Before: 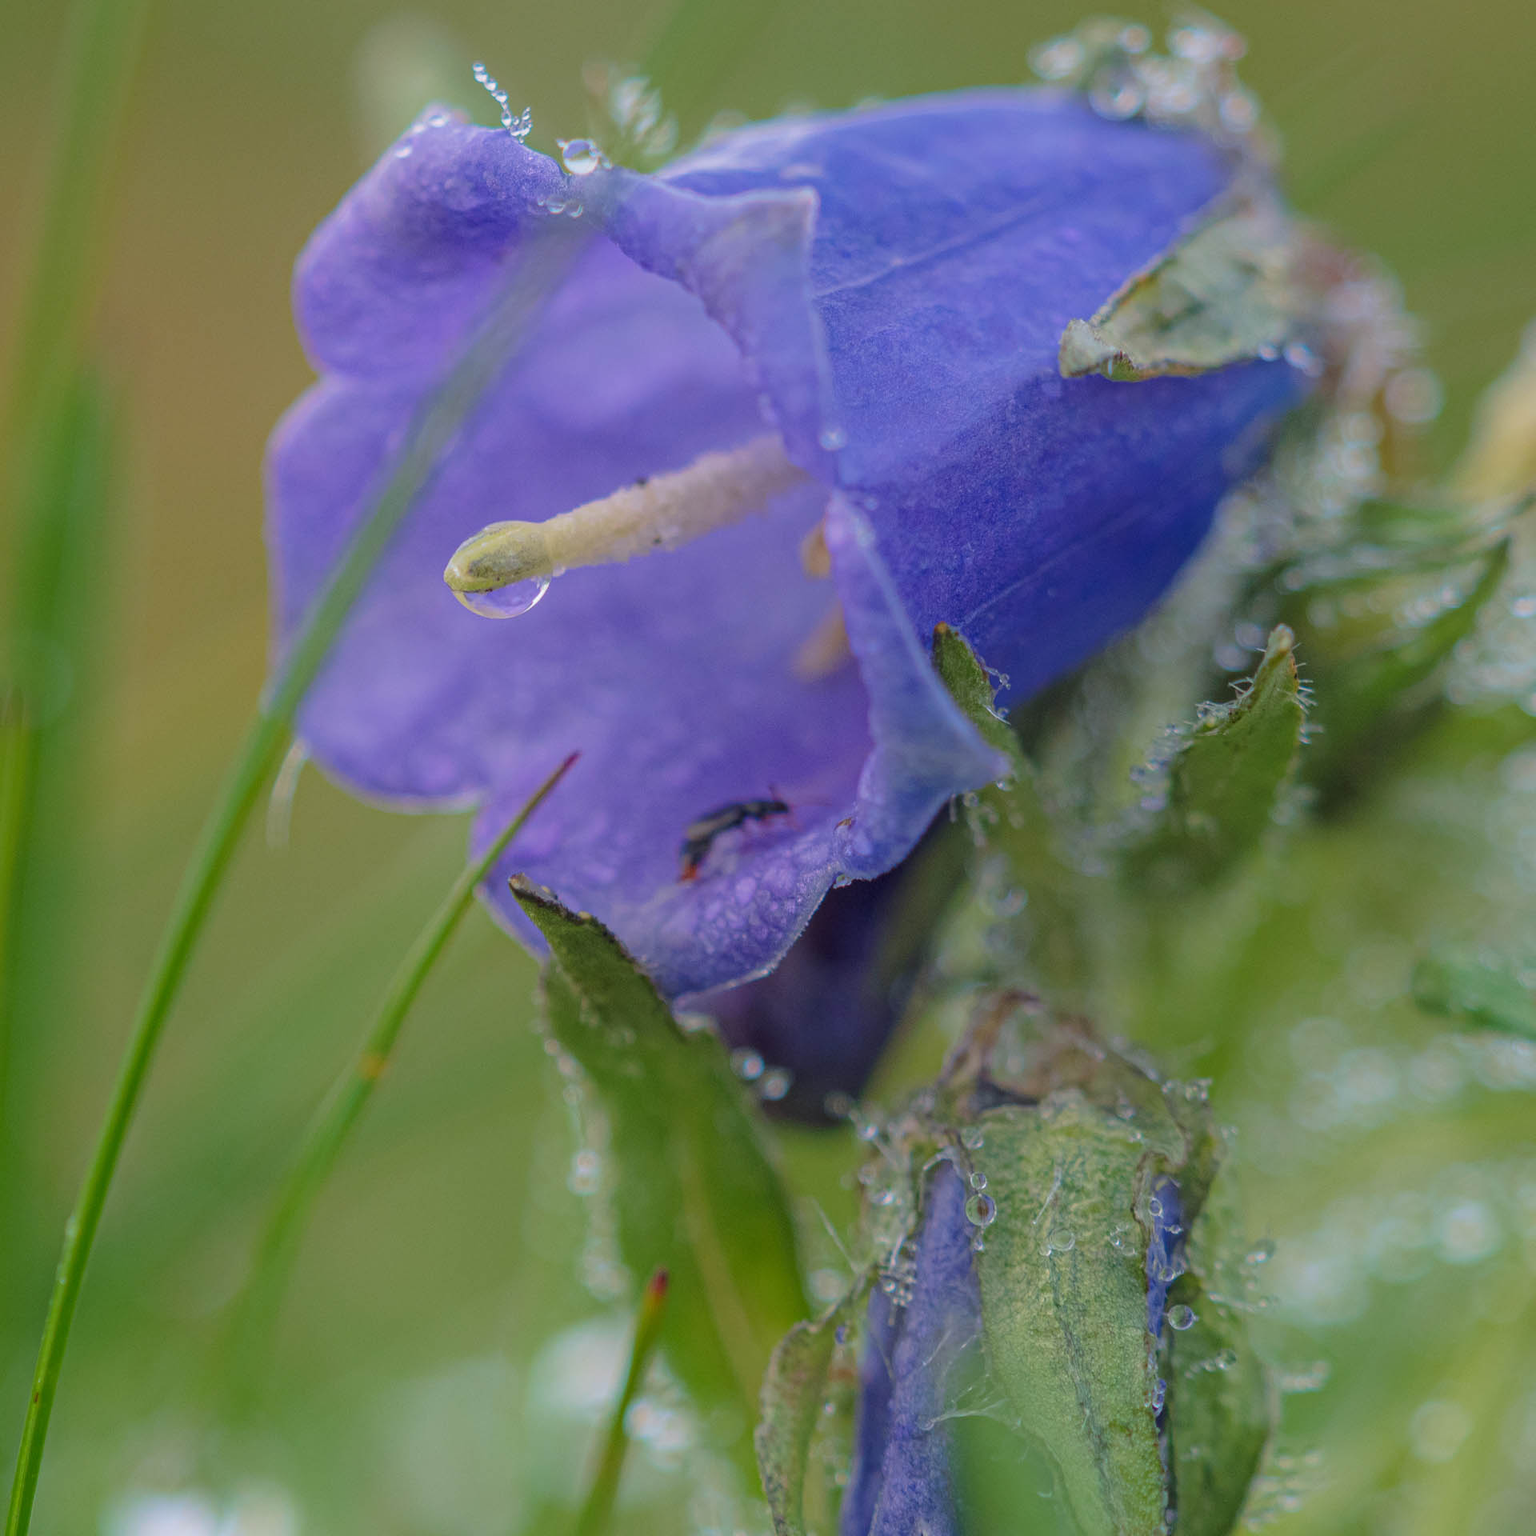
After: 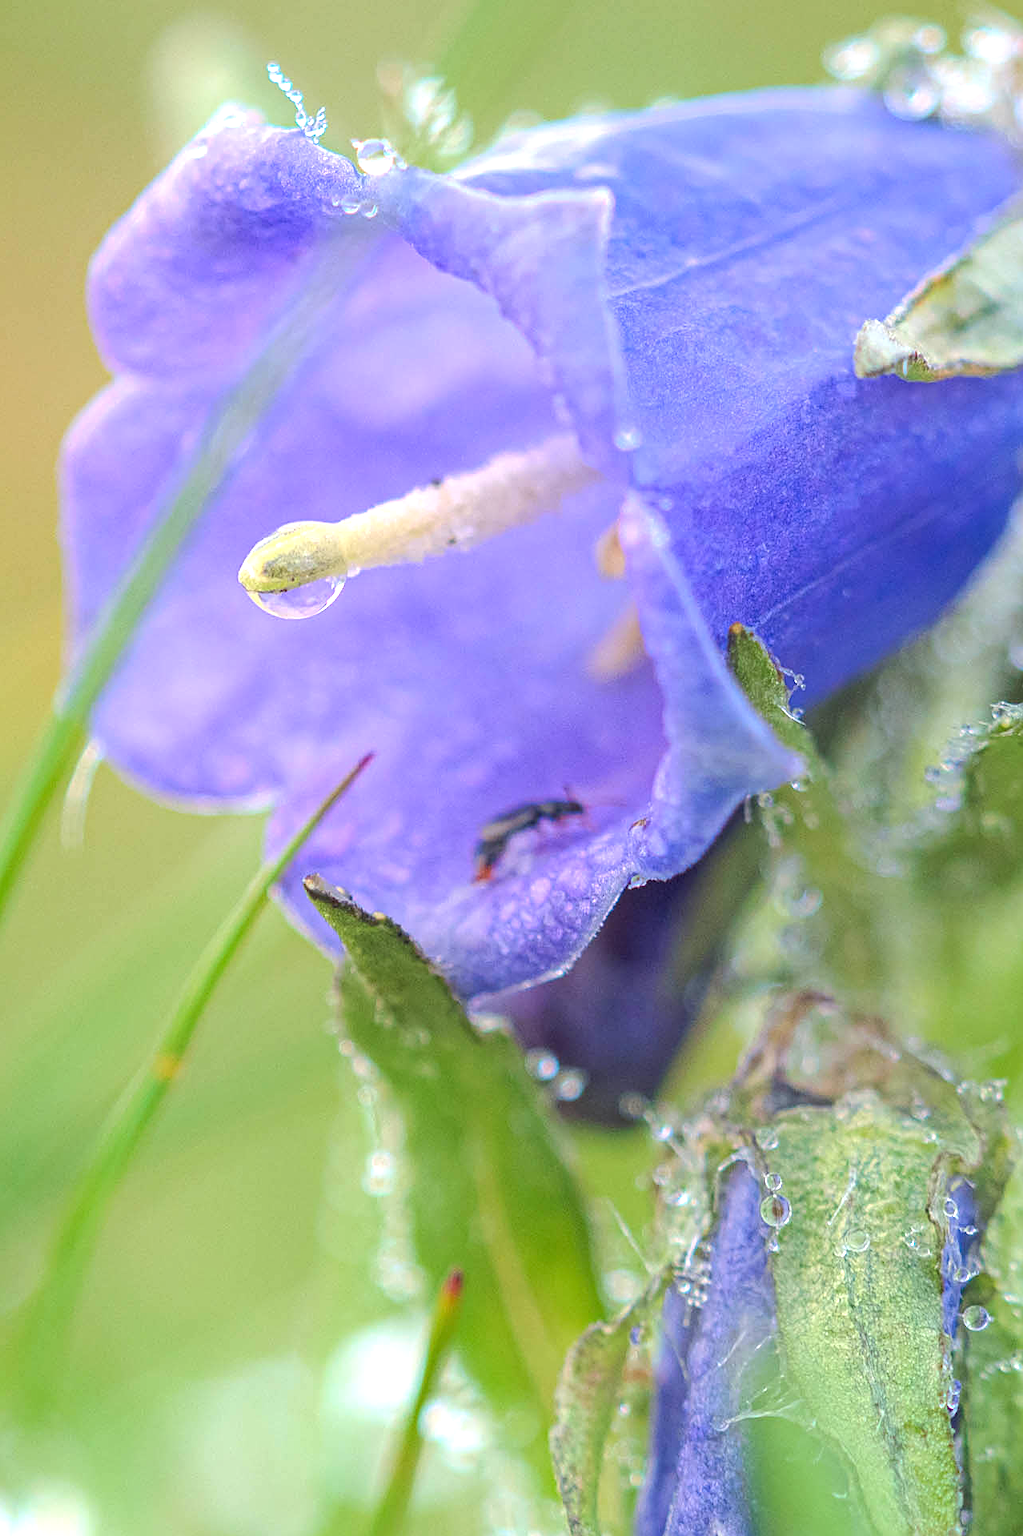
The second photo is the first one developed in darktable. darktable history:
crop and rotate: left 13.392%, right 19.957%
exposure: black level correction 0, exposure 1.283 EV, compensate highlight preservation false
sharpen: on, module defaults
